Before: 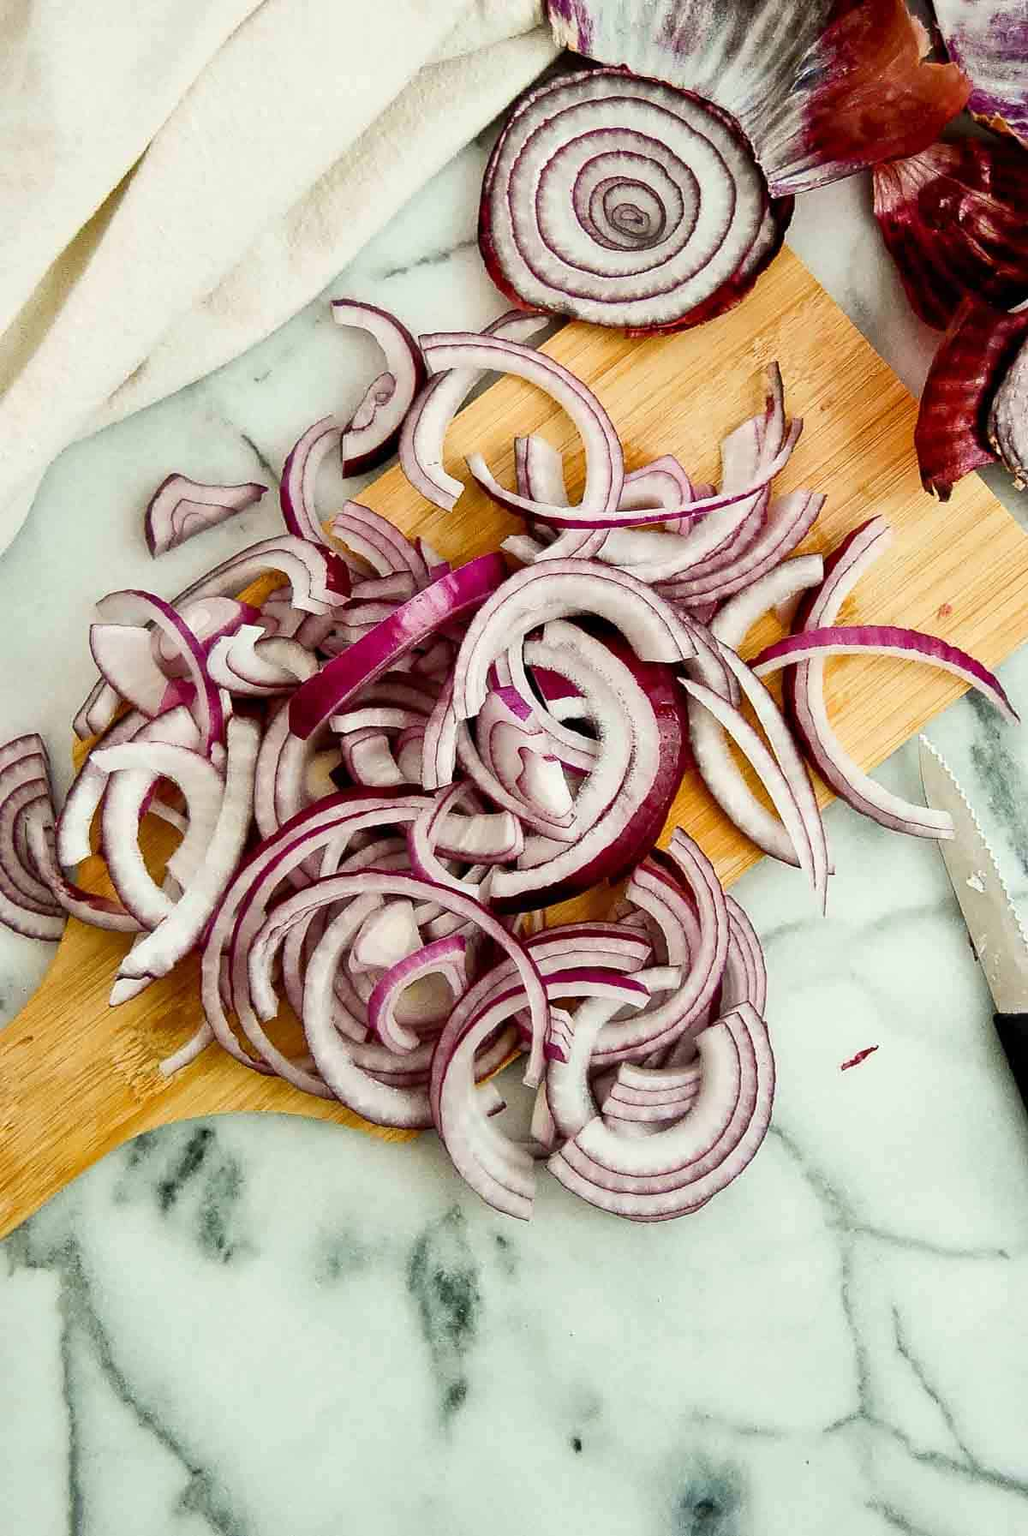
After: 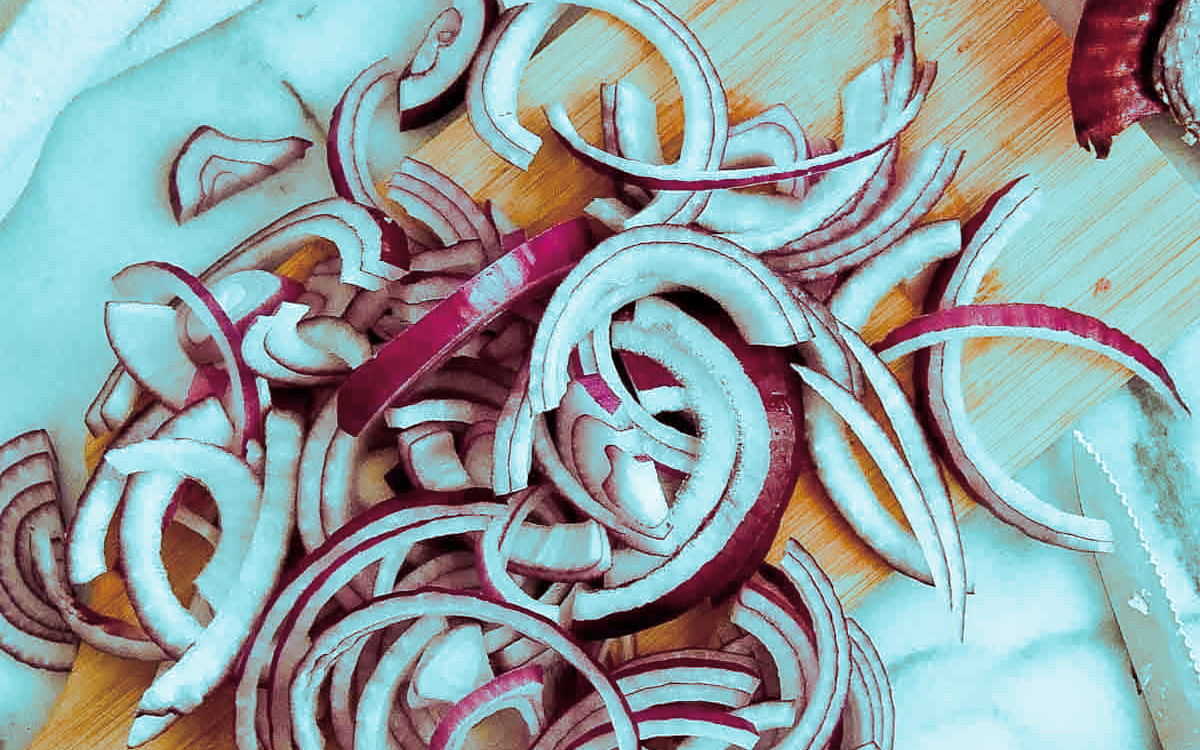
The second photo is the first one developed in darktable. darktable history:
crop and rotate: top 23.84%, bottom 34.294%
split-toning: shadows › hue 327.6°, highlights › hue 198°, highlights › saturation 0.55, balance -21.25, compress 0%
